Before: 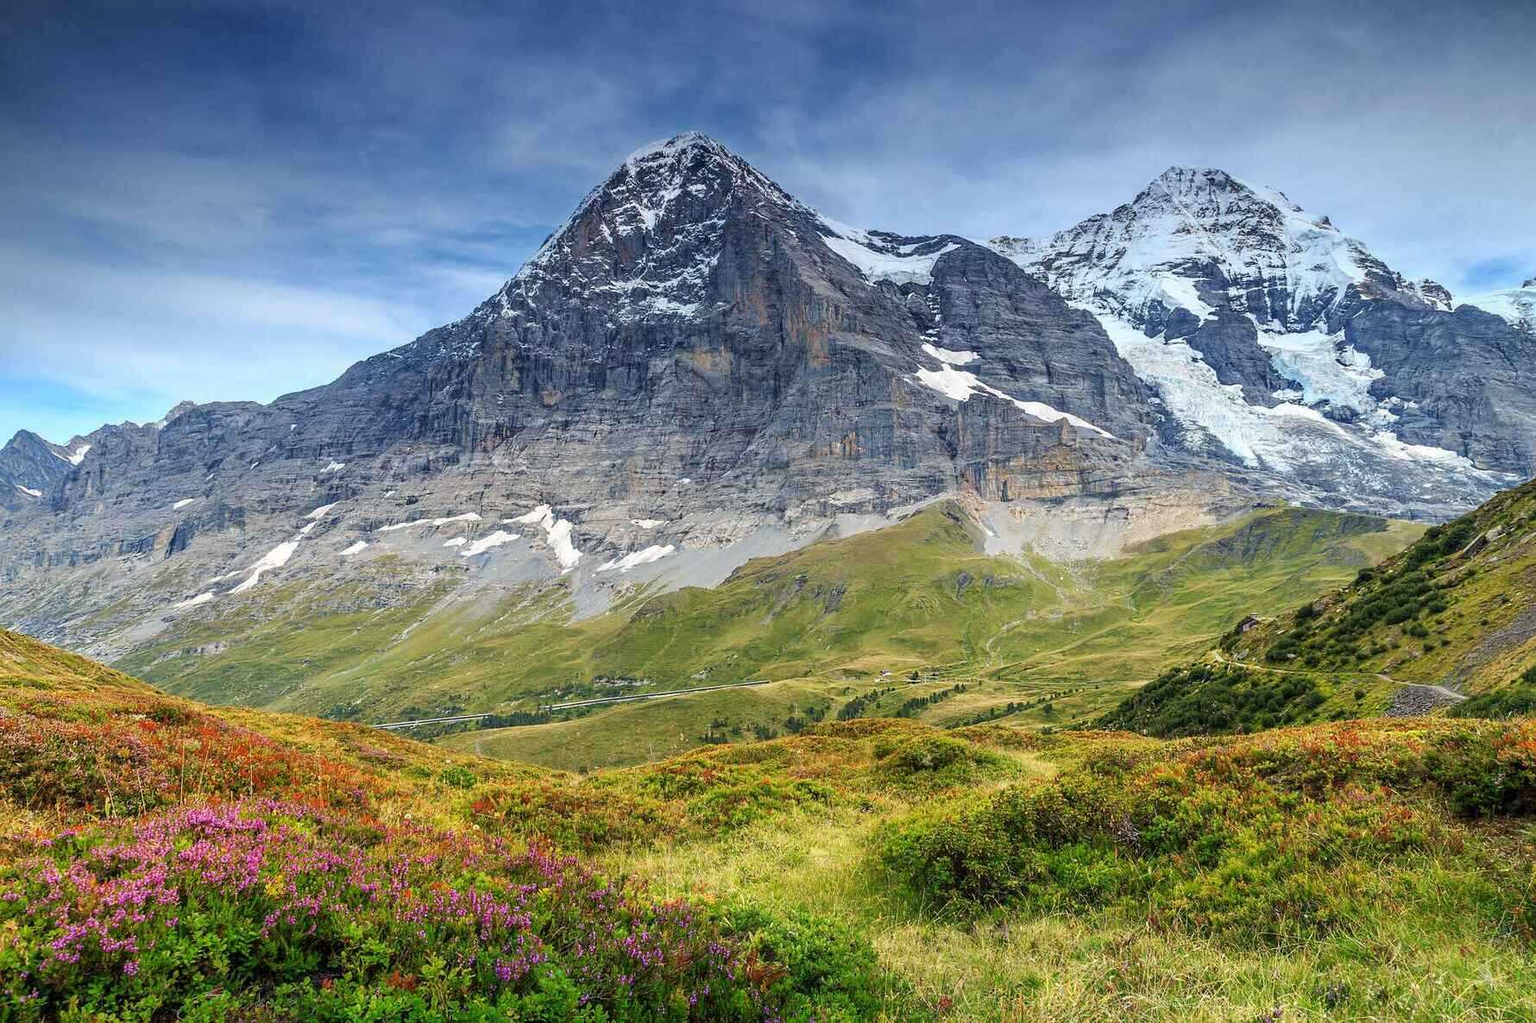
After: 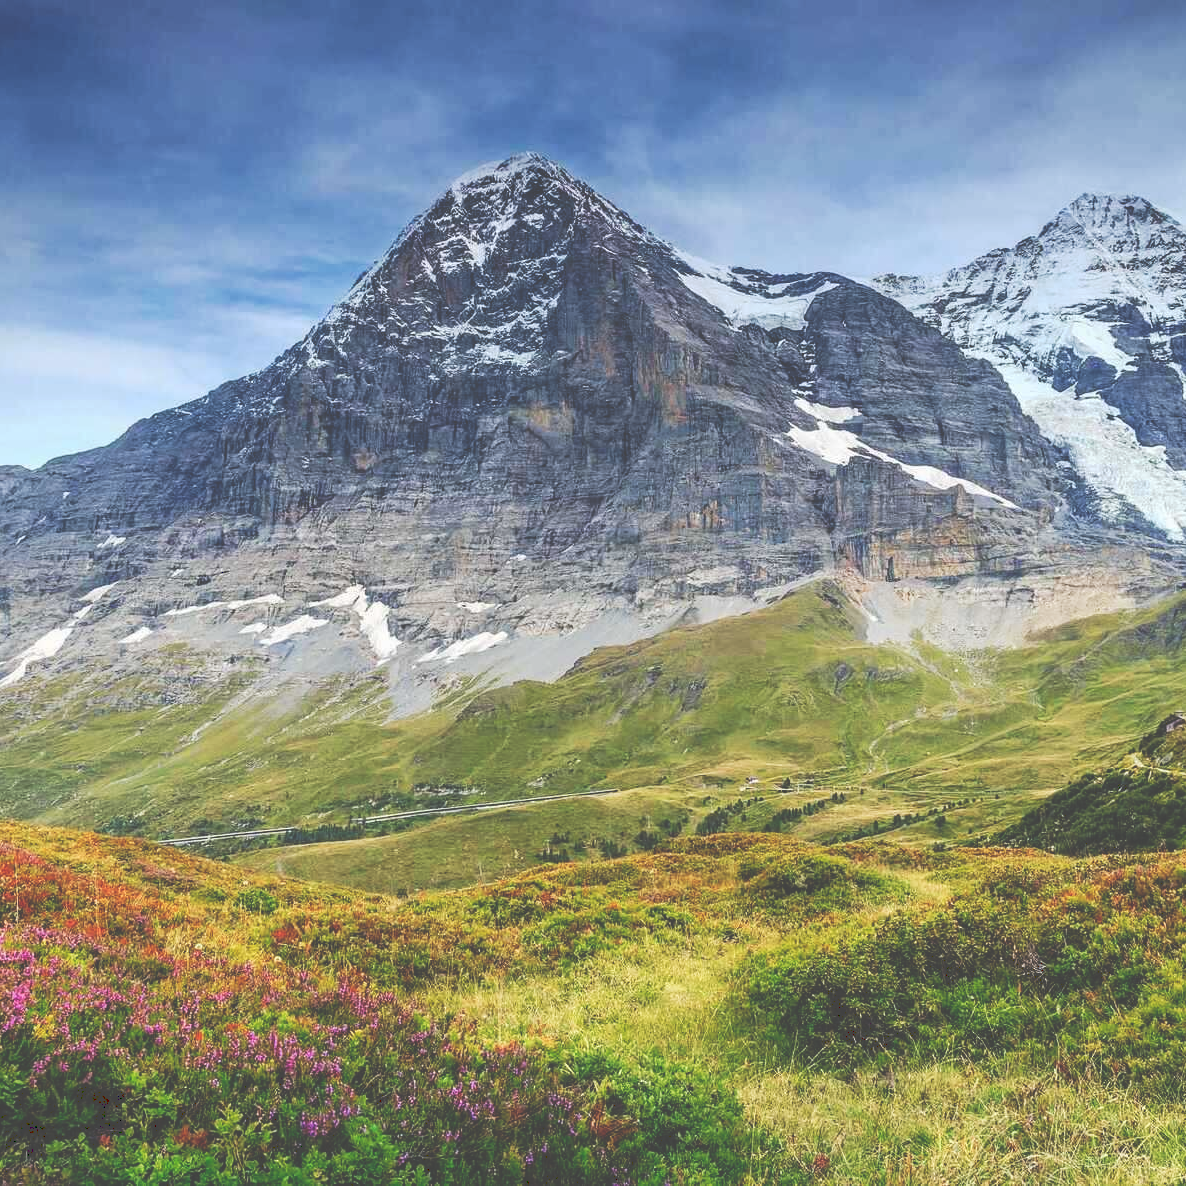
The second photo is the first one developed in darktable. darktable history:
crop: left 15.419%, right 17.914%
tone curve: curves: ch0 [(0, 0) (0.003, 0.273) (0.011, 0.276) (0.025, 0.276) (0.044, 0.28) (0.069, 0.283) (0.1, 0.288) (0.136, 0.293) (0.177, 0.302) (0.224, 0.321) (0.277, 0.349) (0.335, 0.393) (0.399, 0.448) (0.468, 0.51) (0.543, 0.589) (0.623, 0.677) (0.709, 0.761) (0.801, 0.839) (0.898, 0.909) (1, 1)], preserve colors none
